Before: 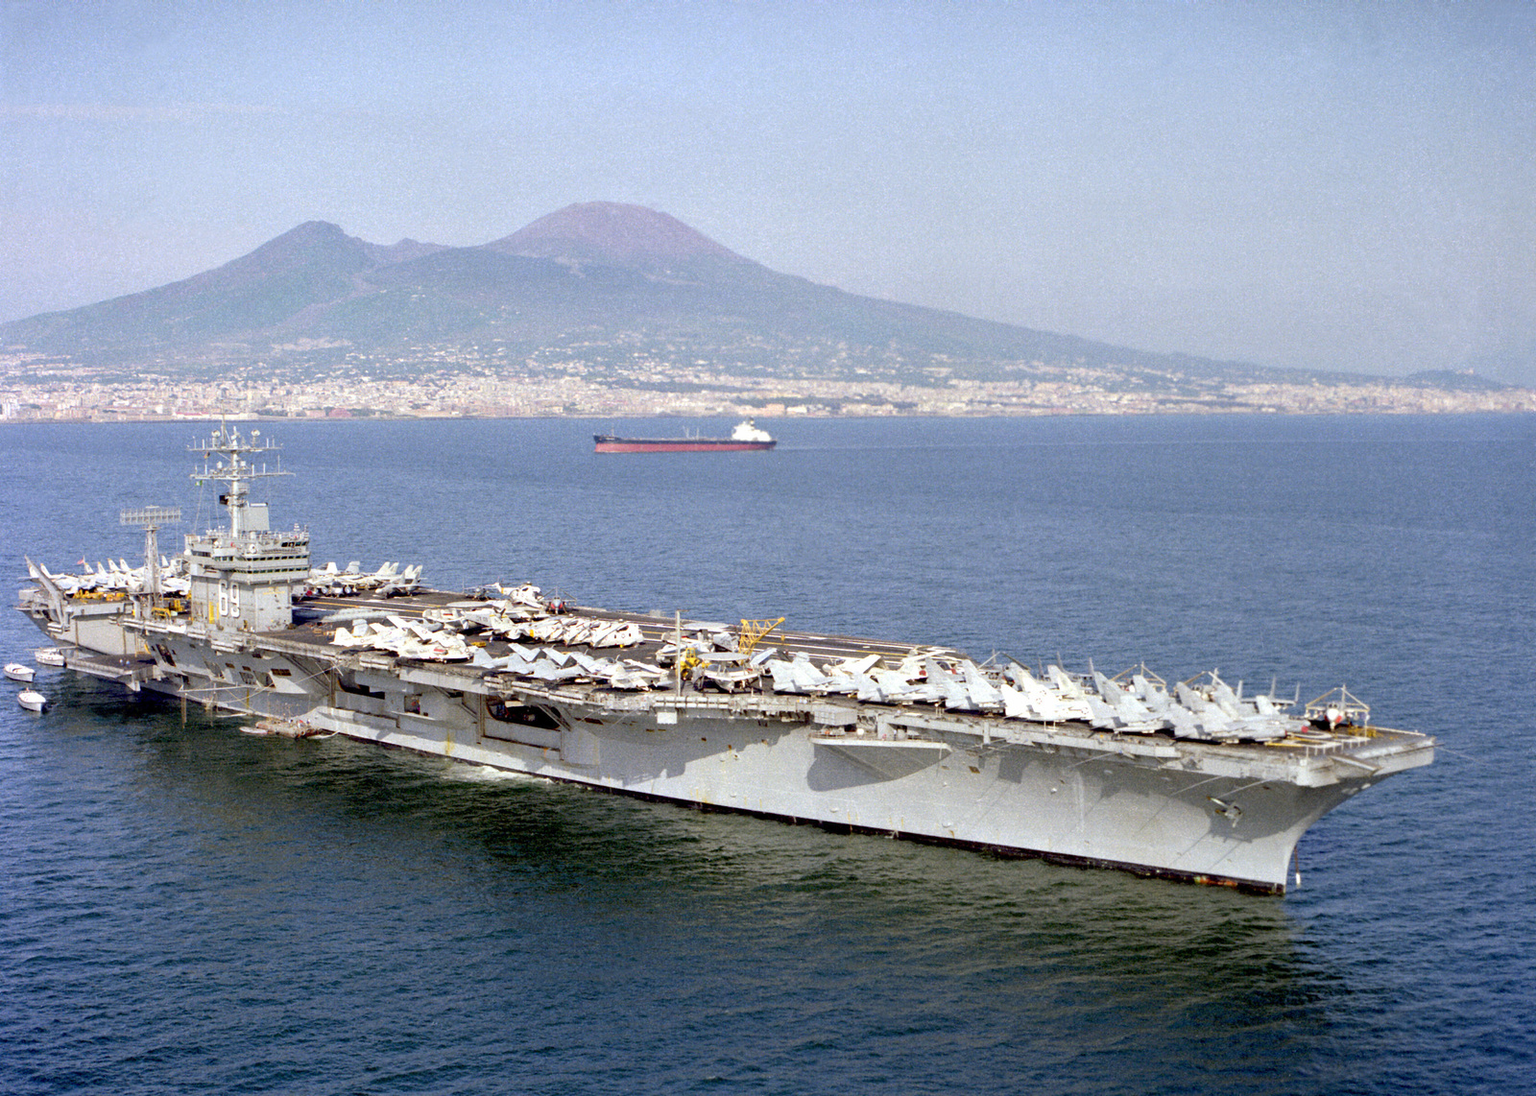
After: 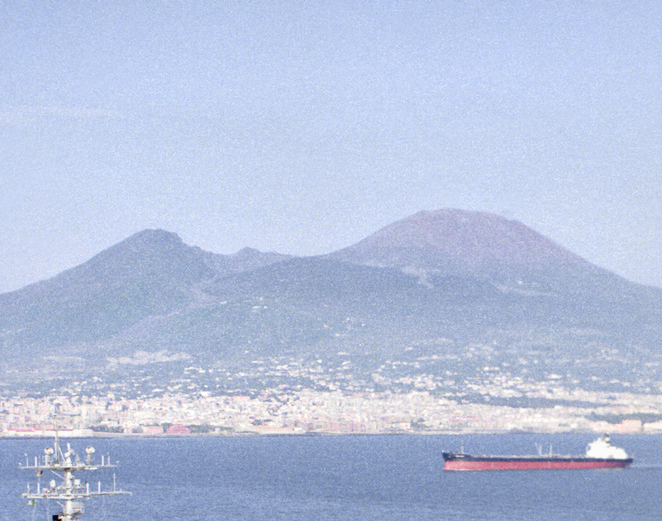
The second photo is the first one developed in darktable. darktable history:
crop and rotate: left 11.051%, top 0.12%, right 47.534%, bottom 54.204%
tone curve: curves: ch0 [(0, 0.012) (0.056, 0.046) (0.218, 0.213) (0.606, 0.62) (0.82, 0.846) (1, 1)]; ch1 [(0, 0) (0.226, 0.261) (0.403, 0.437) (0.469, 0.472) (0.495, 0.499) (0.508, 0.503) (0.545, 0.555) (0.59, 0.598) (0.686, 0.728) (1, 1)]; ch2 [(0, 0) (0.269, 0.299) (0.459, 0.45) (0.498, 0.499) (0.523, 0.512) (0.568, 0.558) (0.634, 0.617) (0.698, 0.677) (0.806, 0.769) (1, 1)], color space Lab, independent channels, preserve colors none
local contrast: mode bilateral grid, contrast 20, coarseness 51, detail 141%, midtone range 0.2
filmic rgb: black relative exposure -16 EV, white relative exposure 4.06 EV, threshold 5.94 EV, target black luminance 0%, hardness 7.55, latitude 72.62%, contrast 0.9, highlights saturation mix 10.79%, shadows ↔ highlights balance -0.367%, enable highlight reconstruction true
exposure: exposure 0.428 EV, compensate exposure bias true, compensate highlight preservation false
